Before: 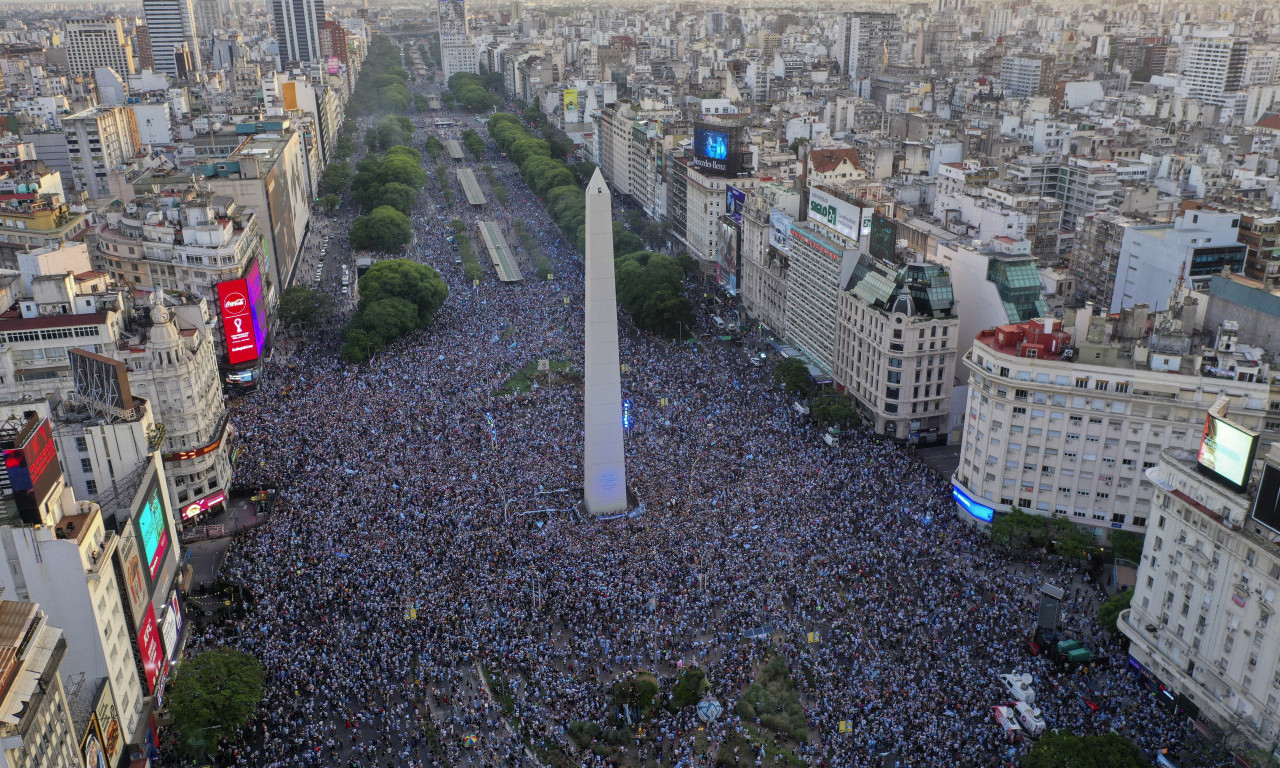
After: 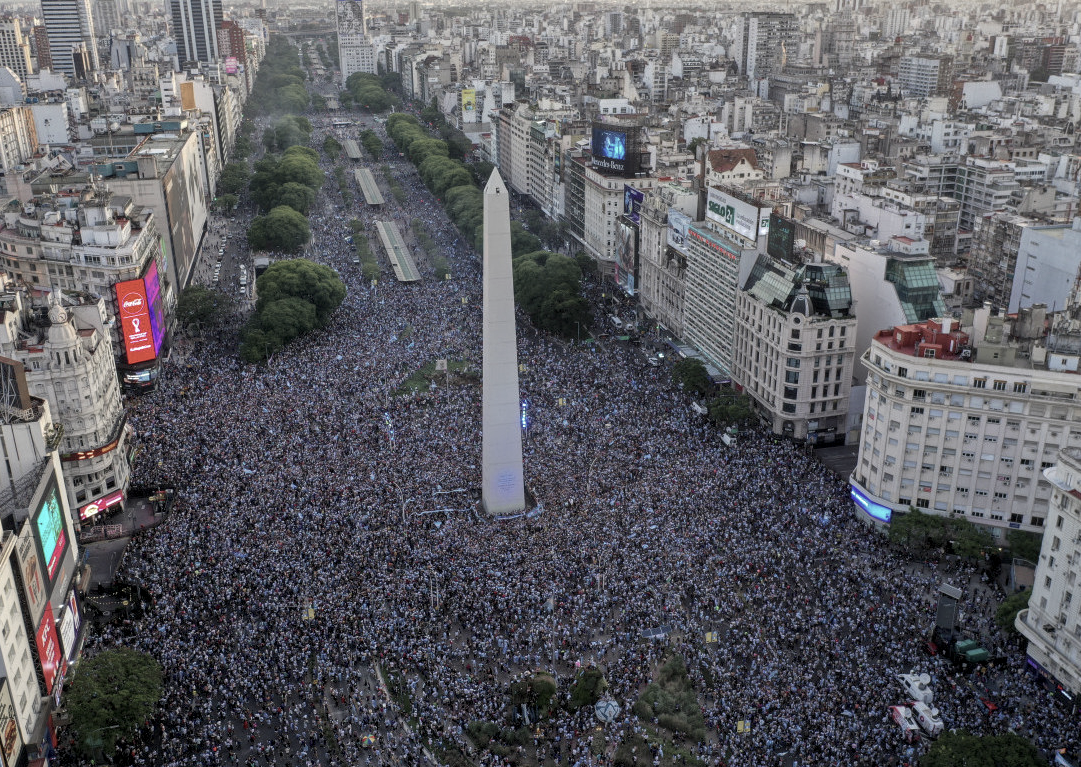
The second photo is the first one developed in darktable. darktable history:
color zones: curves: ch0 [(0, 0.559) (0.153, 0.551) (0.229, 0.5) (0.429, 0.5) (0.571, 0.5) (0.714, 0.5) (0.857, 0.5) (1, 0.559)]; ch1 [(0, 0.417) (0.112, 0.336) (0.213, 0.26) (0.429, 0.34) (0.571, 0.35) (0.683, 0.331) (0.857, 0.344) (1, 0.417)]
local contrast: highlights 106%, shadows 102%, detail 131%, midtone range 0.2
crop: left 7.991%, right 7.512%
tone equalizer: on, module defaults
